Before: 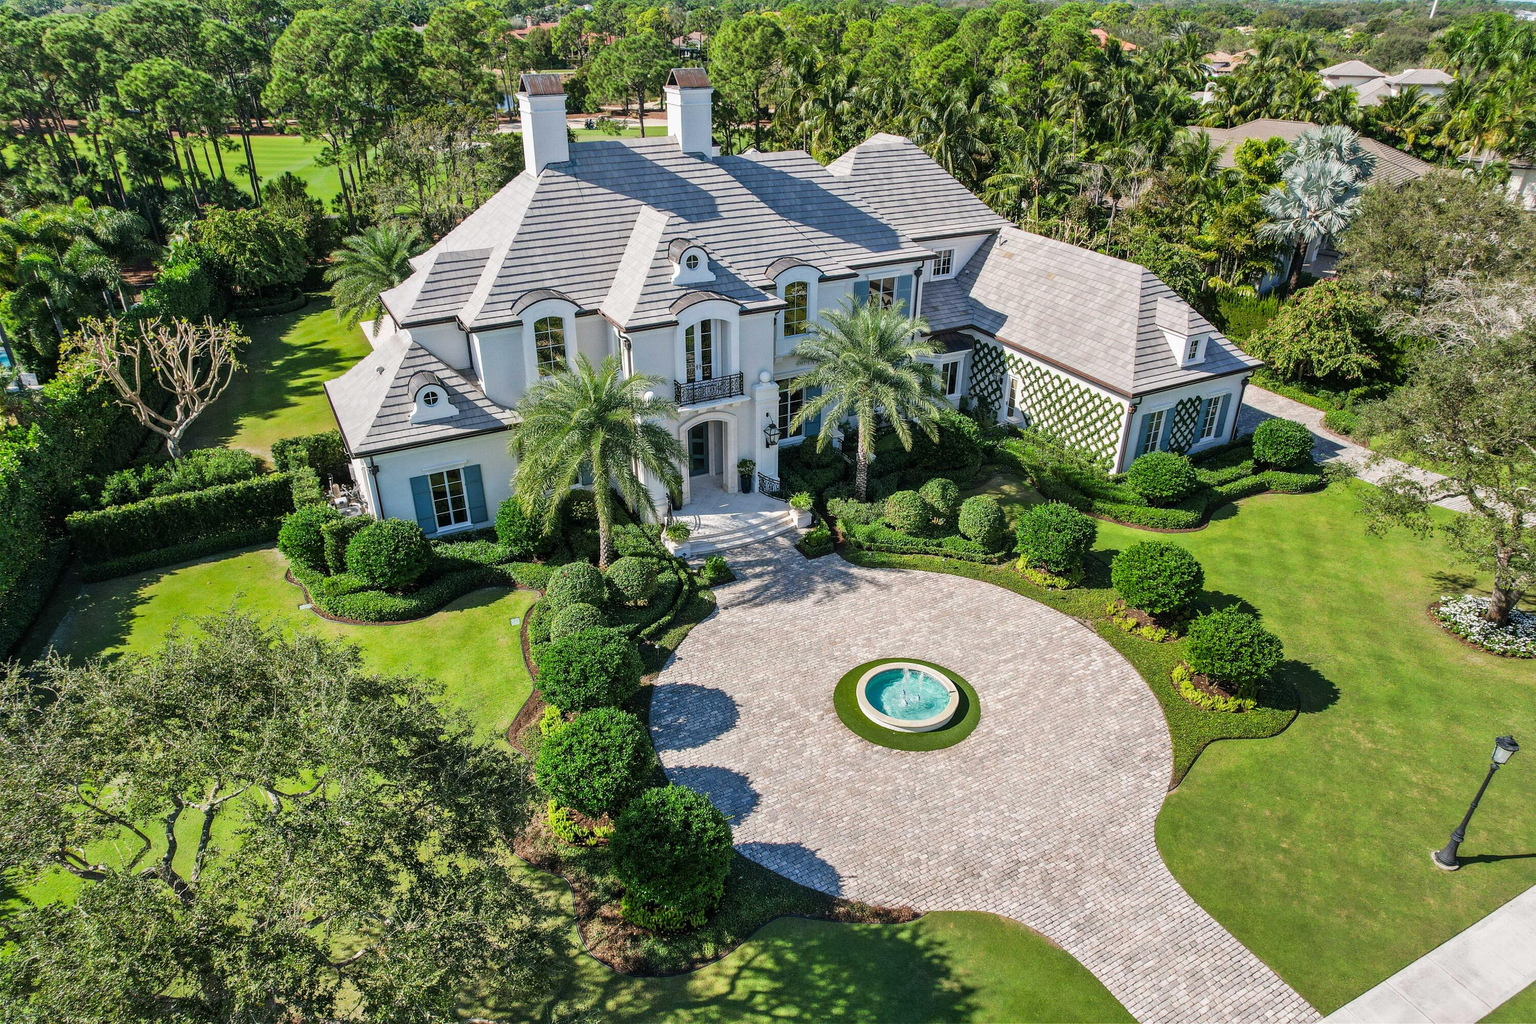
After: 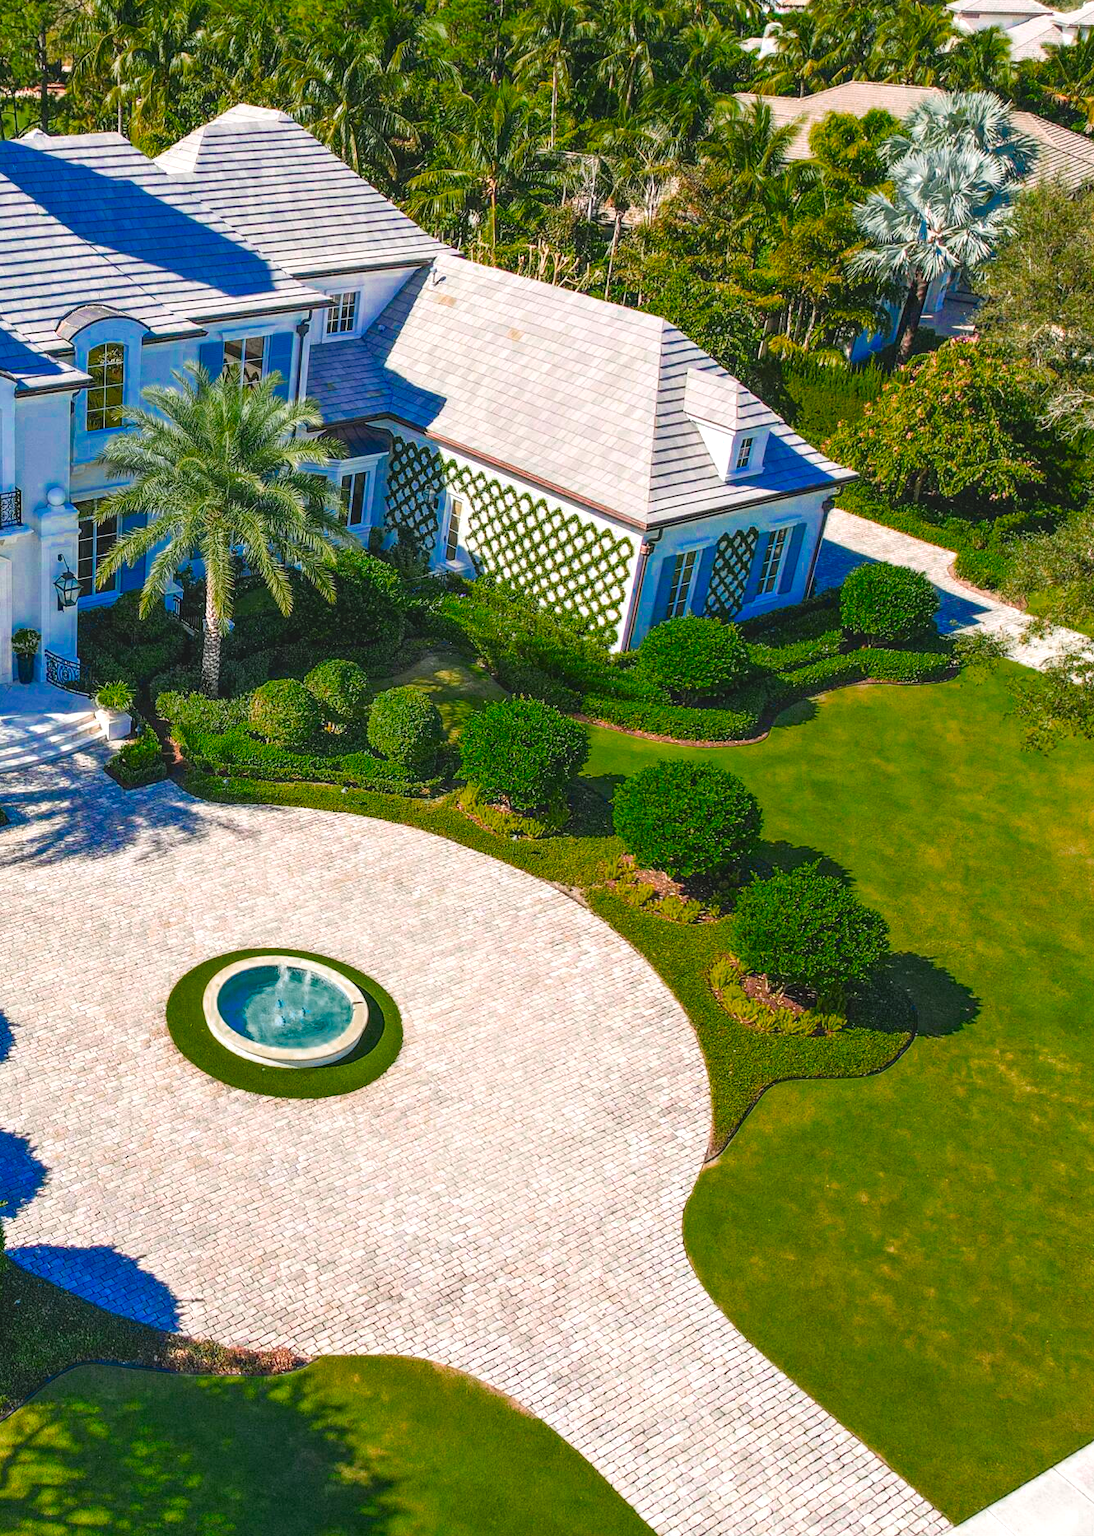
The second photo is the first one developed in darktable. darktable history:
tone equalizer: on, module defaults
exposure: exposure 0.604 EV, compensate highlight preservation false
shadows and highlights: shadows -1.69, highlights 40.1
color zones: curves: ch0 [(0, 0.553) (0.123, 0.58) (0.23, 0.419) (0.468, 0.155) (0.605, 0.132) (0.723, 0.063) (0.833, 0.172) (0.921, 0.468)]; ch1 [(0.025, 0.645) (0.229, 0.584) (0.326, 0.551) (0.537, 0.446) (0.599, 0.911) (0.708, 1) (0.805, 0.944)]; ch2 [(0.086, 0.468) (0.254, 0.464) (0.638, 0.564) (0.702, 0.592) (0.768, 0.564)]
crop: left 47.558%, top 6.665%, right 8.107%
contrast brightness saturation: contrast -0.171, saturation 0.189
local contrast: on, module defaults
